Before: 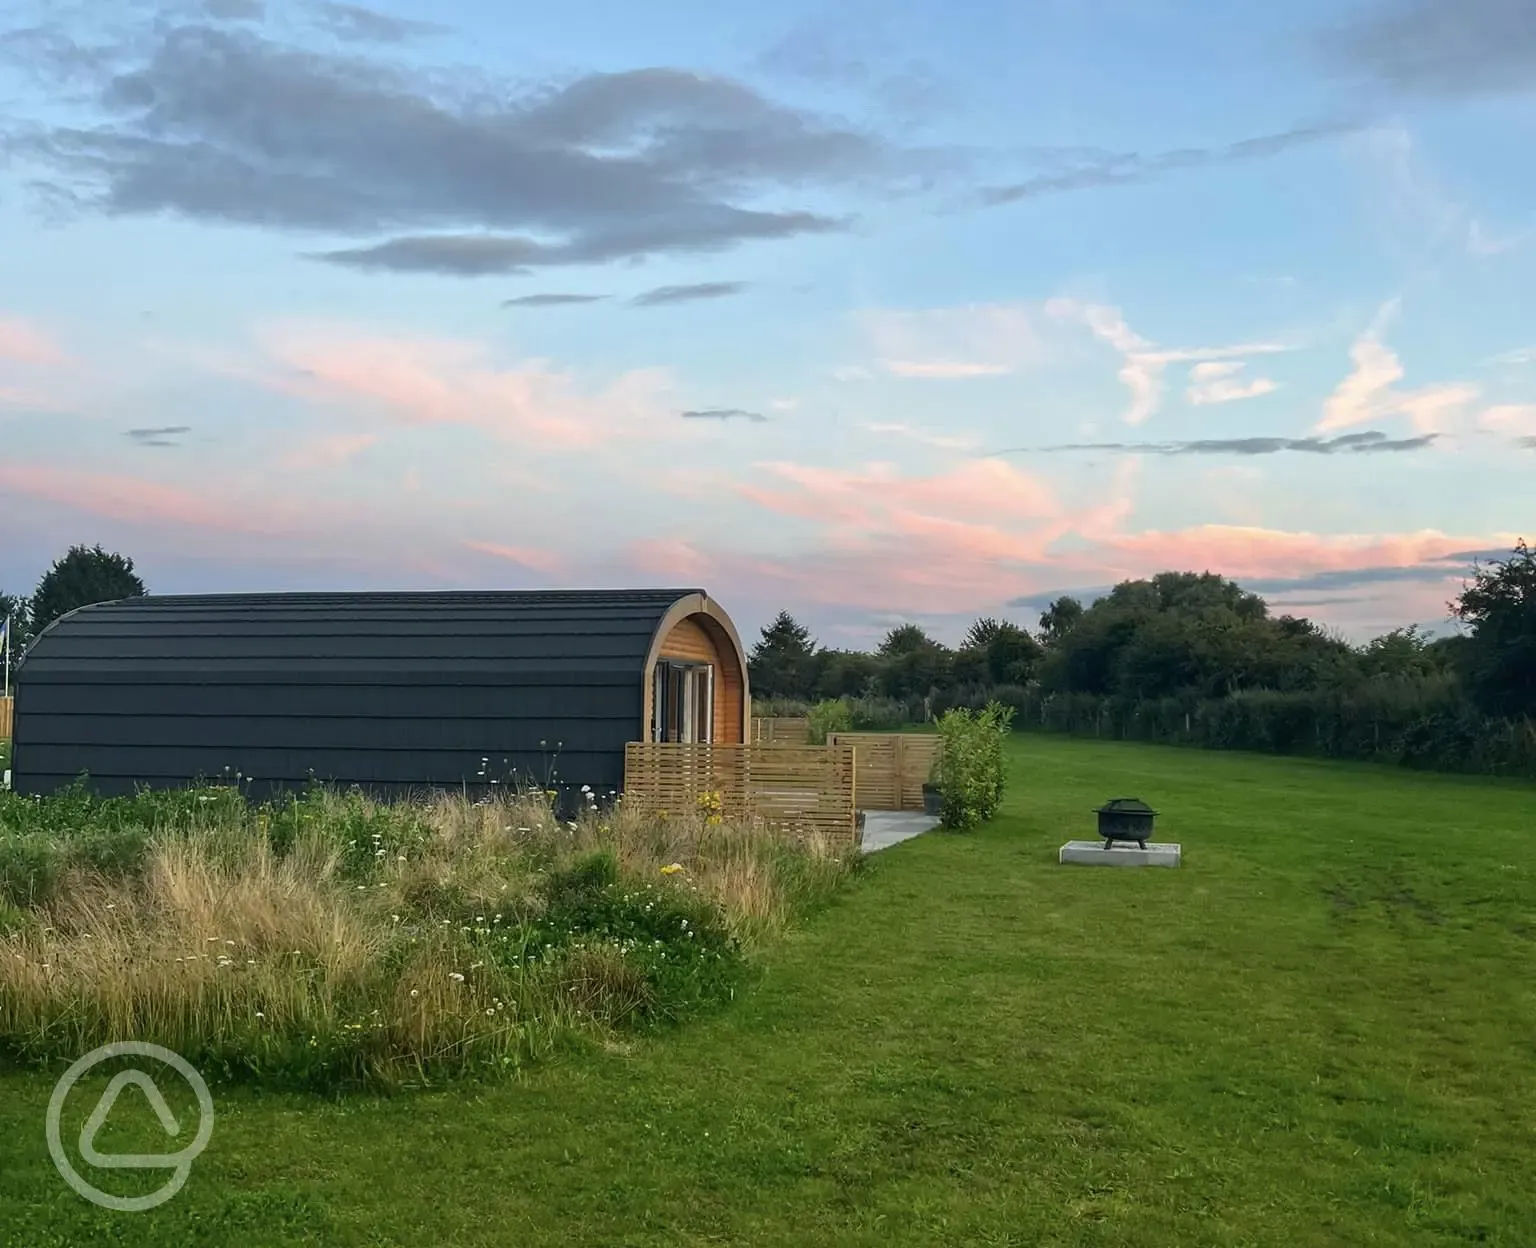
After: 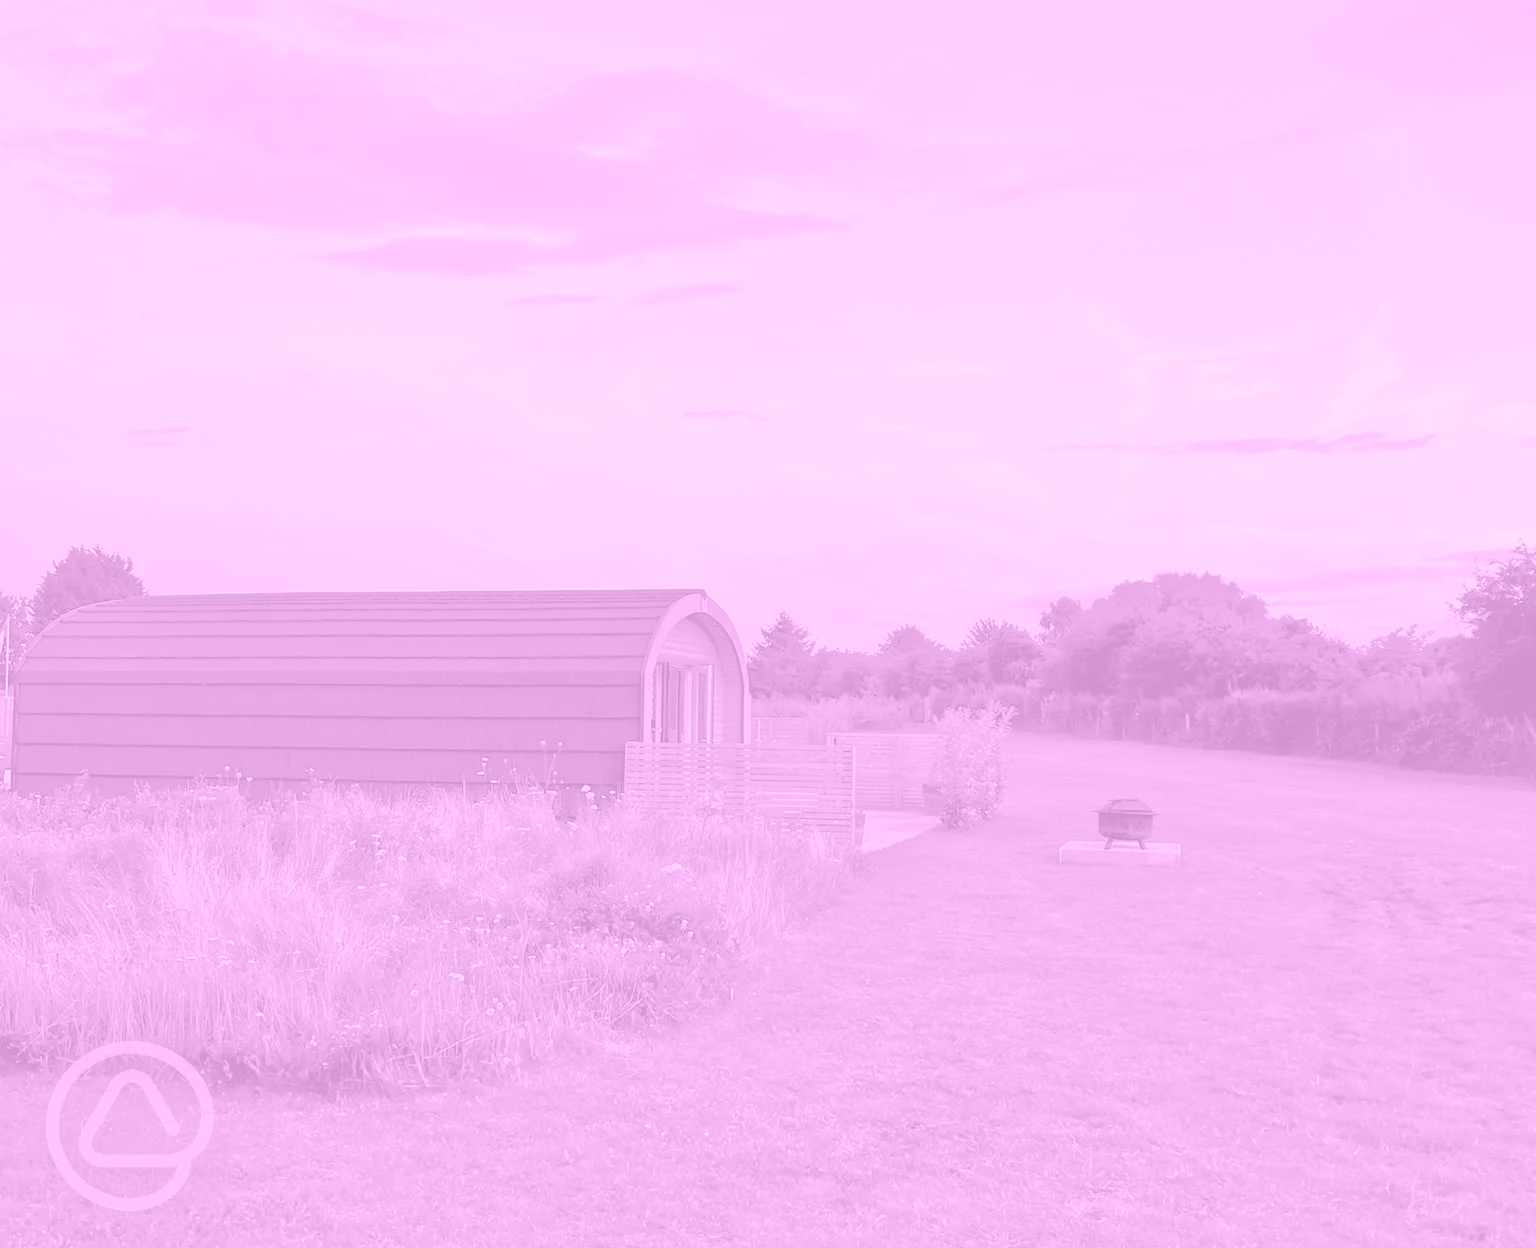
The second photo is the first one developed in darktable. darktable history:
colorize: hue 331.2°, saturation 69%, source mix 30.28%, lightness 69.02%, version 1
tone equalizer: -8 EV -0.528 EV, -7 EV -0.319 EV, -6 EV -0.083 EV, -5 EV 0.413 EV, -4 EV 0.985 EV, -3 EV 0.791 EV, -2 EV -0.01 EV, -1 EV 0.14 EV, +0 EV -0.012 EV, smoothing 1
